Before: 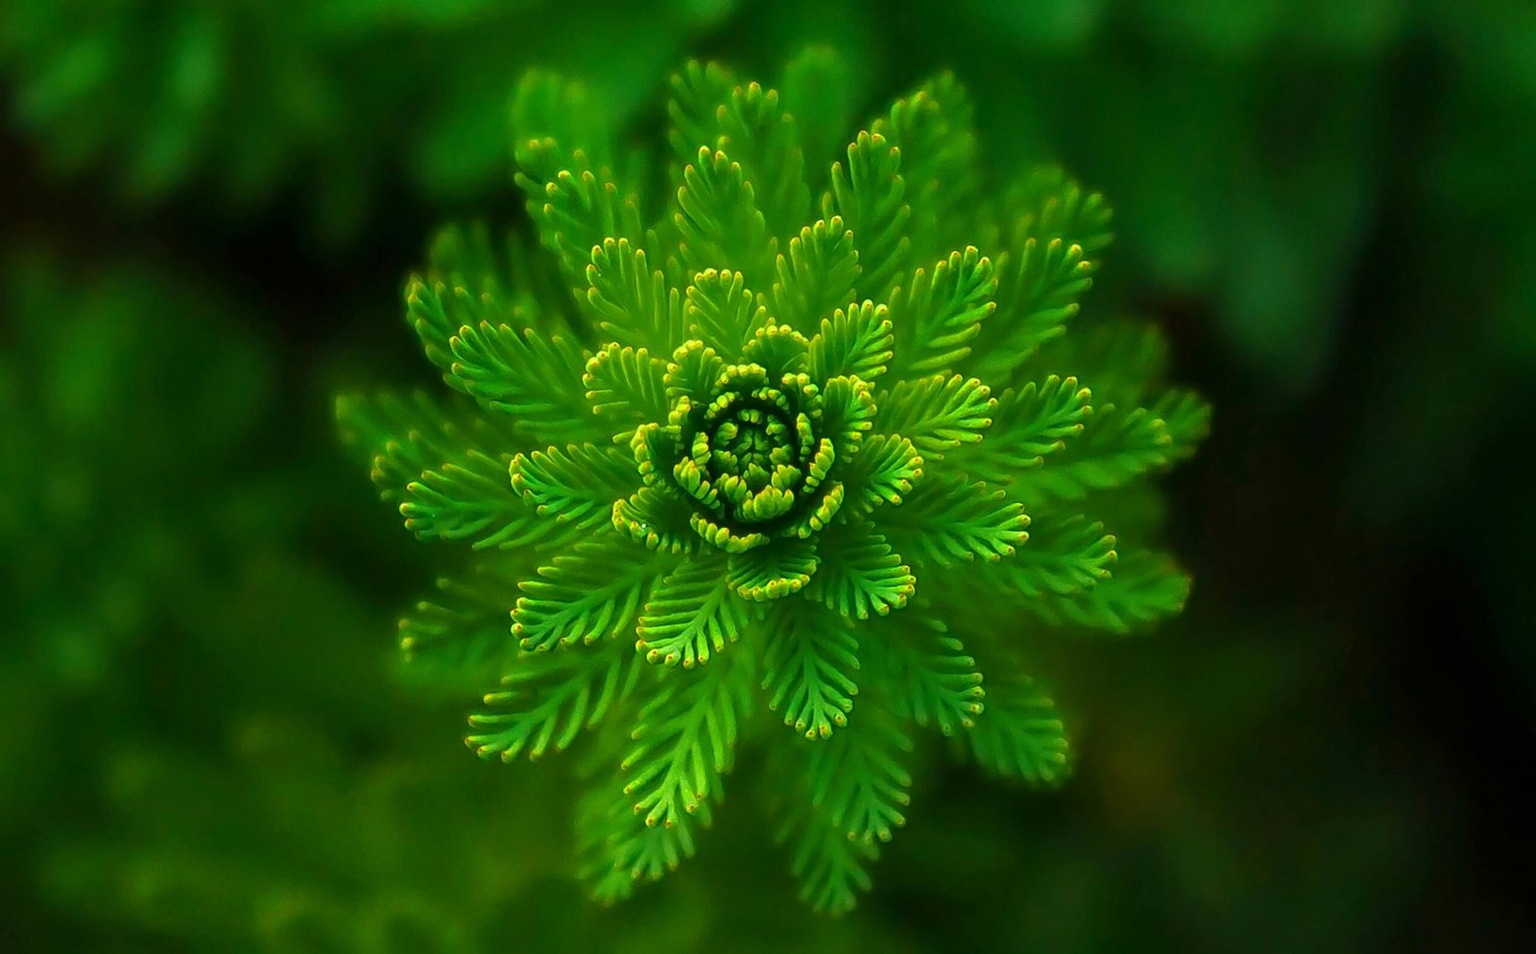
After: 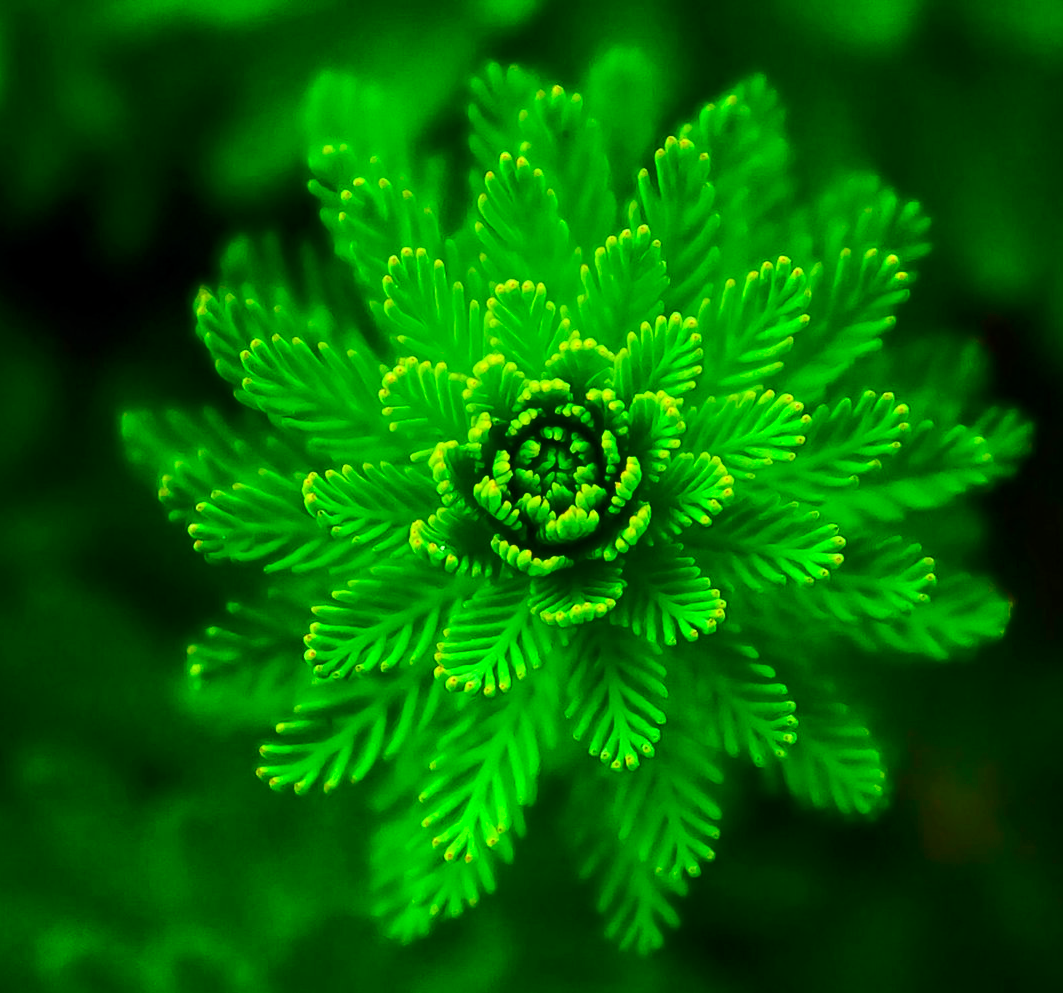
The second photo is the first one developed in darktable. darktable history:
crop and rotate: left 14.29%, right 19.272%
levels: levels [0.031, 0.5, 0.969]
tone curve: curves: ch0 [(0, 0.023) (0.103, 0.087) (0.277, 0.28) (0.438, 0.547) (0.546, 0.678) (0.735, 0.843) (0.994, 1)]; ch1 [(0, 0) (0.371, 0.261) (0.465, 0.42) (0.488, 0.477) (0.512, 0.513) (0.542, 0.581) (0.574, 0.647) (0.636, 0.747) (1, 1)]; ch2 [(0, 0) (0.369, 0.388) (0.449, 0.431) (0.478, 0.471) (0.516, 0.517) (0.575, 0.642) (0.649, 0.726) (1, 1)], color space Lab, independent channels, preserve colors none
